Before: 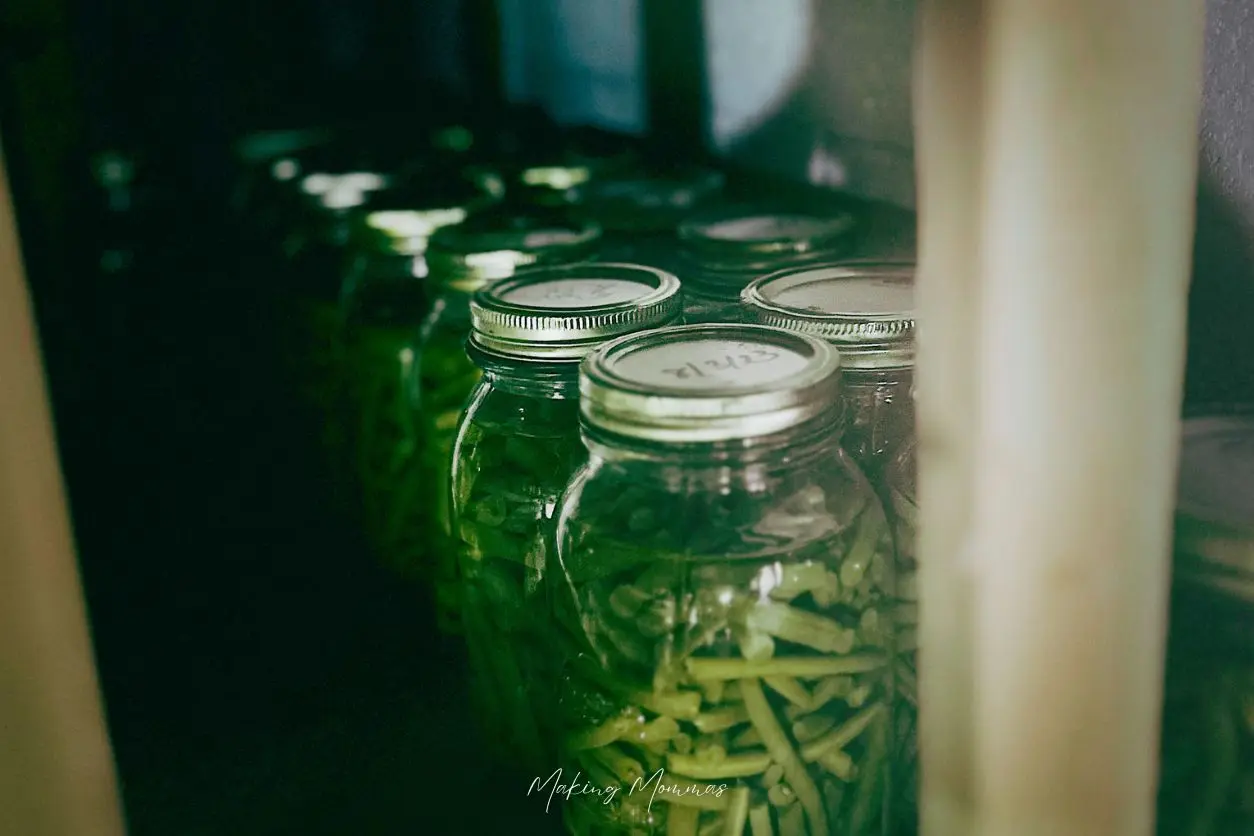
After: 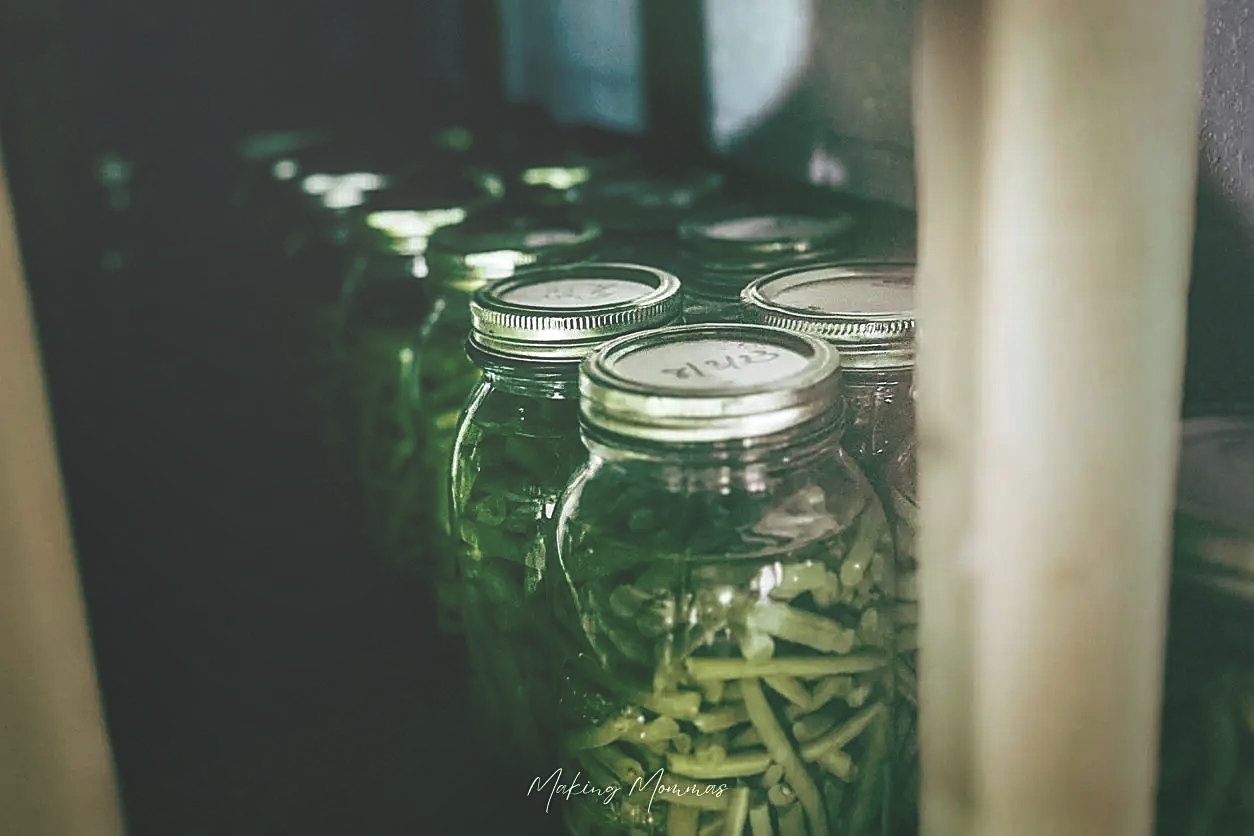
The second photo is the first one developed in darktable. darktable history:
sharpen: on, module defaults
graduated density: rotation -180°, offset 27.42
local contrast: detail 150%
exposure: black level correction -0.041, exposure 0.064 EV, compensate highlight preservation false
